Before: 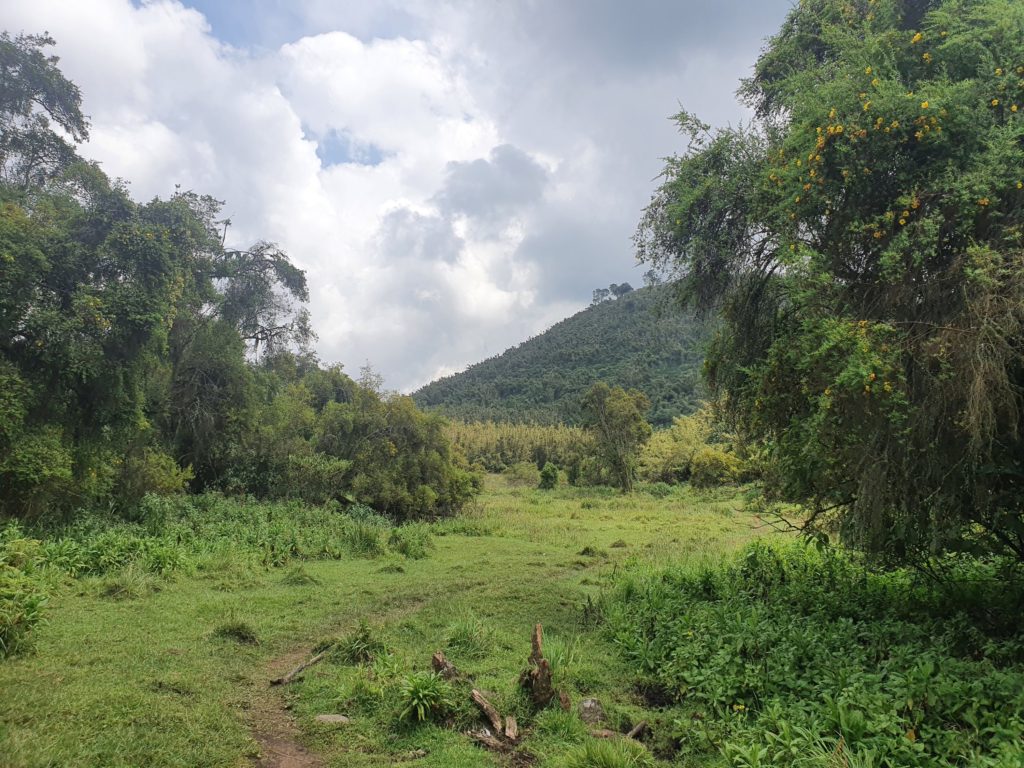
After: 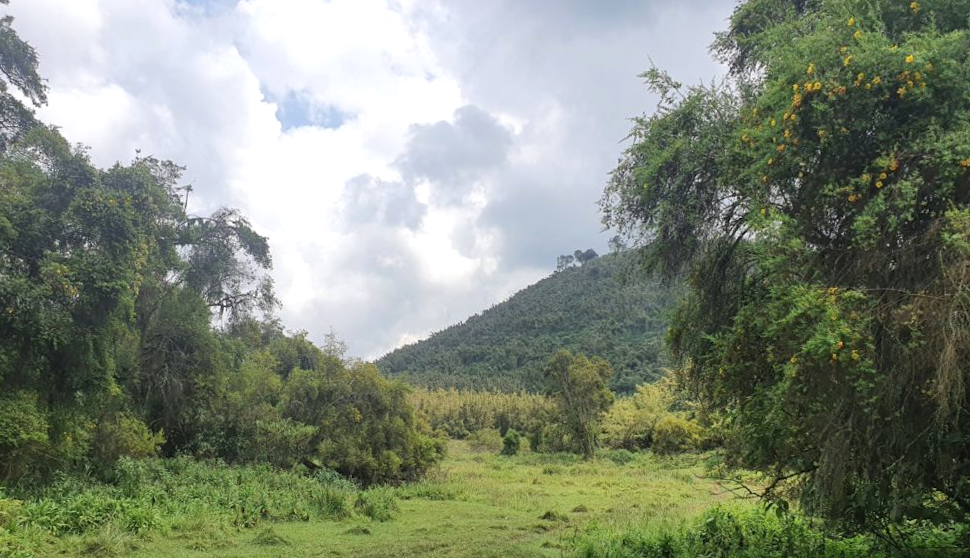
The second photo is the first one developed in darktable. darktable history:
exposure: black level correction 0, exposure 0.2 EV, compensate exposure bias true, compensate highlight preservation false
rotate and perspective: rotation 0.074°, lens shift (vertical) 0.096, lens shift (horizontal) -0.041, crop left 0.043, crop right 0.952, crop top 0.024, crop bottom 0.979
crop: left 0.387%, top 5.469%, bottom 19.809%
